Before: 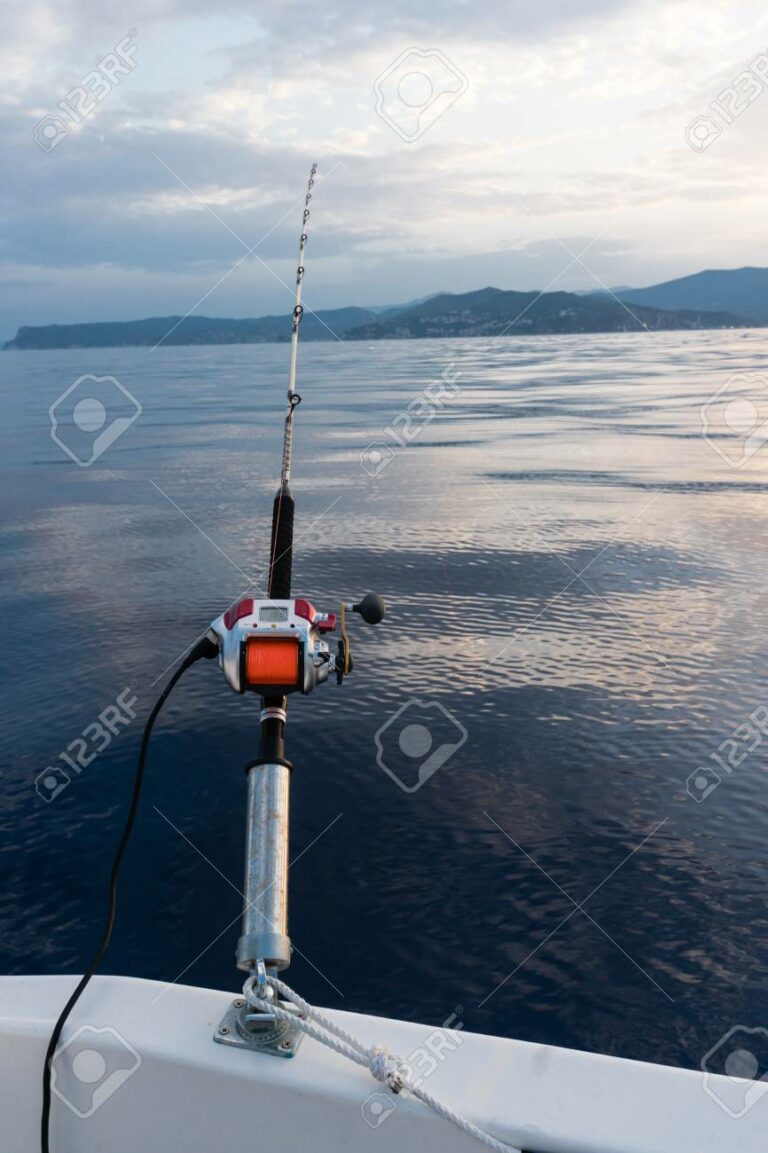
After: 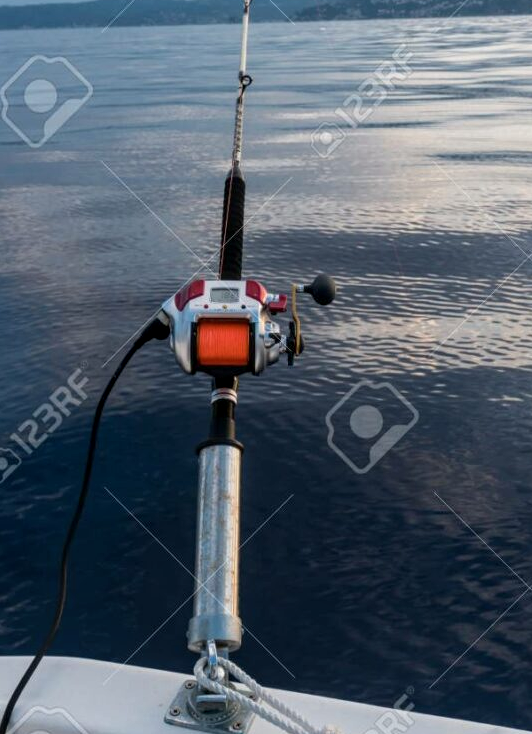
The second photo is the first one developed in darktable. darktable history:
crop: left 6.488%, top 27.668%, right 24.183%, bottom 8.656%
local contrast: on, module defaults
